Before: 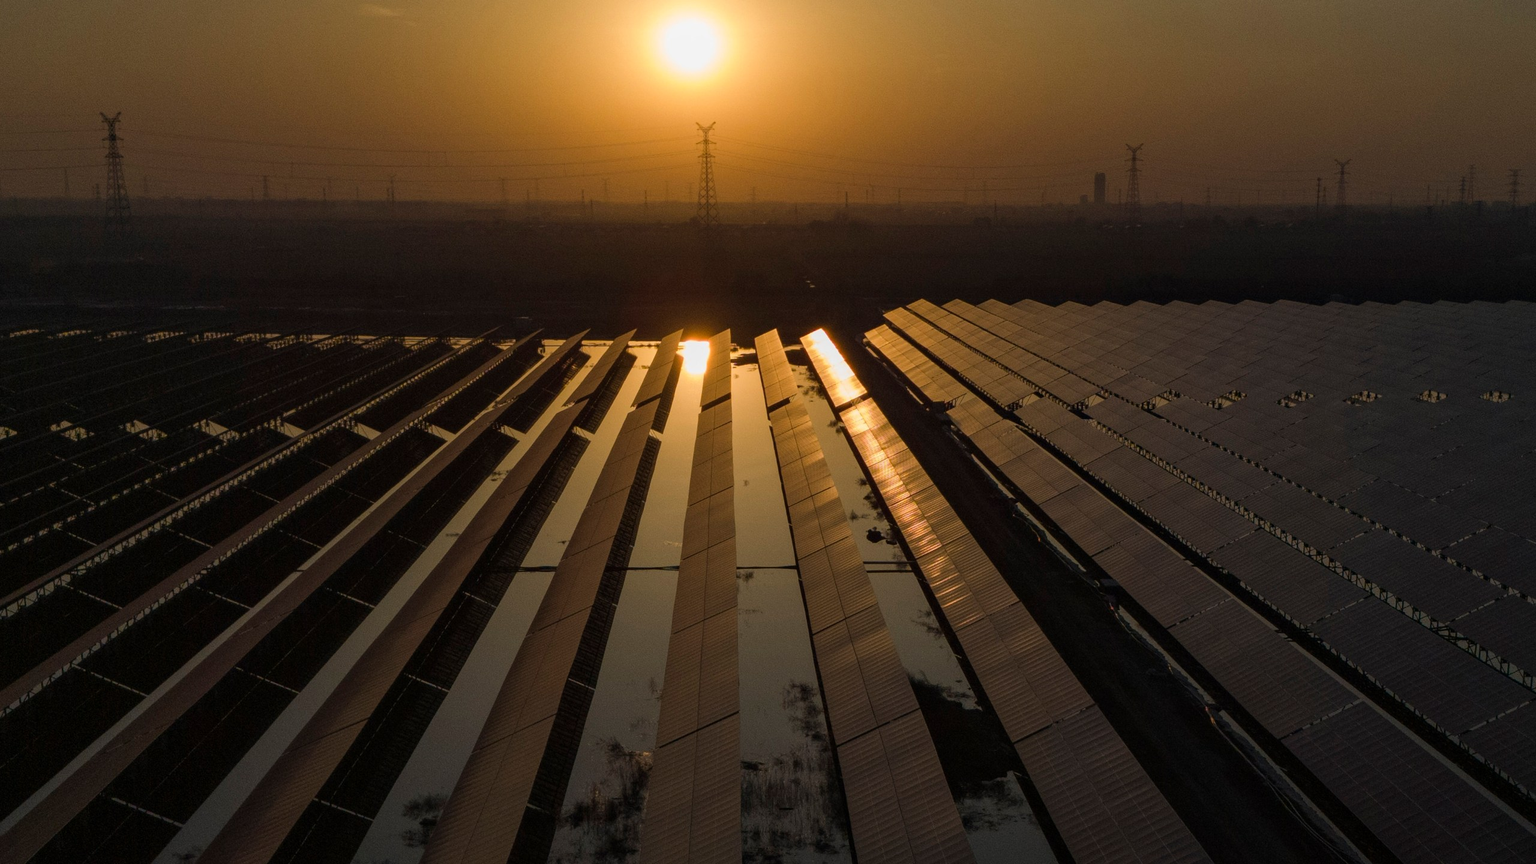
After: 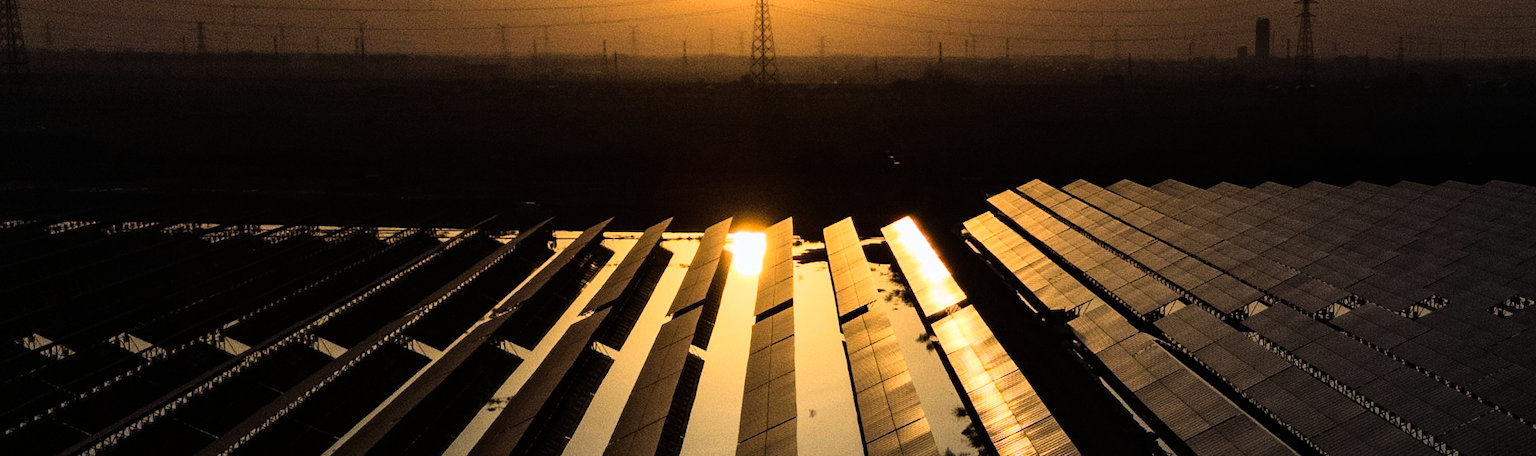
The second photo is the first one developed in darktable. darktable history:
white balance: red 0.954, blue 1.079
graduated density: density 0.38 EV, hardness 21%, rotation -6.11°, saturation 32%
crop: left 7.036%, top 18.398%, right 14.379%, bottom 40.043%
rgb curve: curves: ch0 [(0, 0) (0.21, 0.15) (0.24, 0.21) (0.5, 0.75) (0.75, 0.96) (0.89, 0.99) (1, 1)]; ch1 [(0, 0.02) (0.21, 0.13) (0.25, 0.2) (0.5, 0.67) (0.75, 0.9) (0.89, 0.97) (1, 1)]; ch2 [(0, 0.02) (0.21, 0.13) (0.25, 0.2) (0.5, 0.67) (0.75, 0.9) (0.89, 0.97) (1, 1)], compensate middle gray true
